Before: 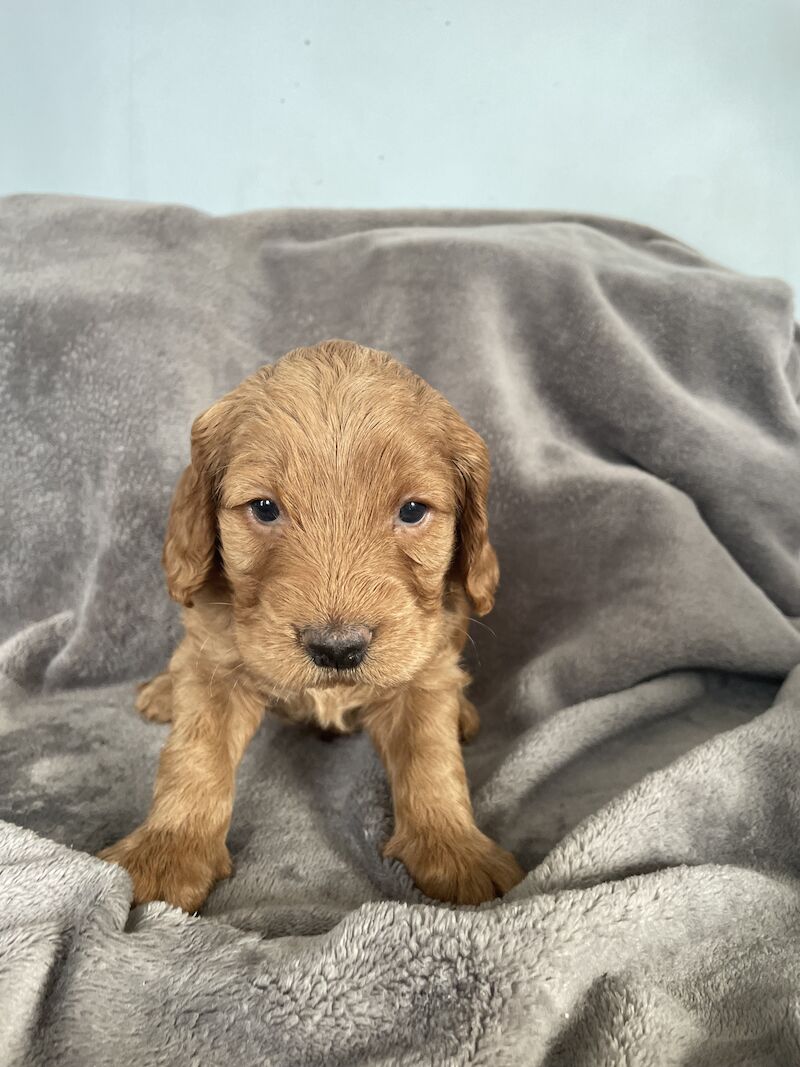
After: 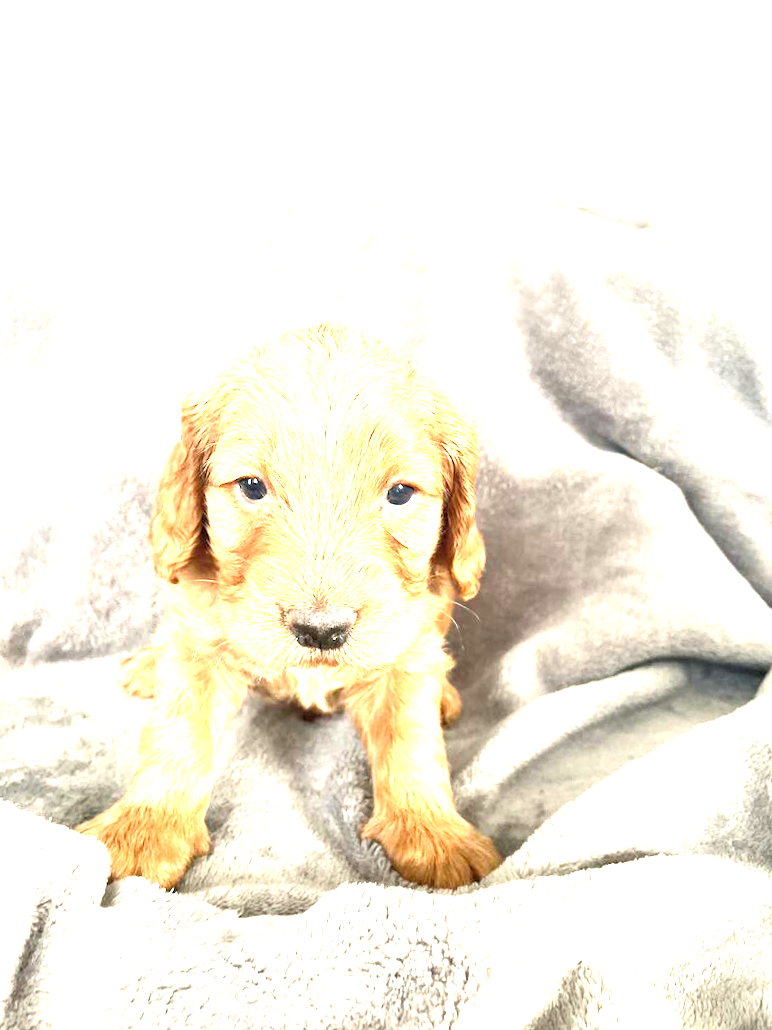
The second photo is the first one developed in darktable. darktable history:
crop and rotate: angle -1.54°
tone curve: curves: ch0 [(0, 0.024) (0.119, 0.146) (0.474, 0.464) (0.718, 0.721) (0.817, 0.839) (1, 0.998)]; ch1 [(0, 0) (0.377, 0.416) (0.439, 0.451) (0.477, 0.477) (0.501, 0.497) (0.538, 0.544) (0.58, 0.602) (0.664, 0.676) (0.783, 0.804) (1, 1)]; ch2 [(0, 0) (0.38, 0.405) (0.463, 0.456) (0.498, 0.497) (0.524, 0.535) (0.578, 0.576) (0.648, 0.665) (1, 1)], color space Lab, independent channels, preserve colors none
exposure: black level correction 0.001, exposure 2.58 EV, compensate exposure bias true, compensate highlight preservation false
color zones: curves: ch0 [(0, 0.5) (0.143, 0.5) (0.286, 0.5) (0.429, 0.495) (0.571, 0.437) (0.714, 0.44) (0.857, 0.496) (1, 0.5)], mix 41.15%
